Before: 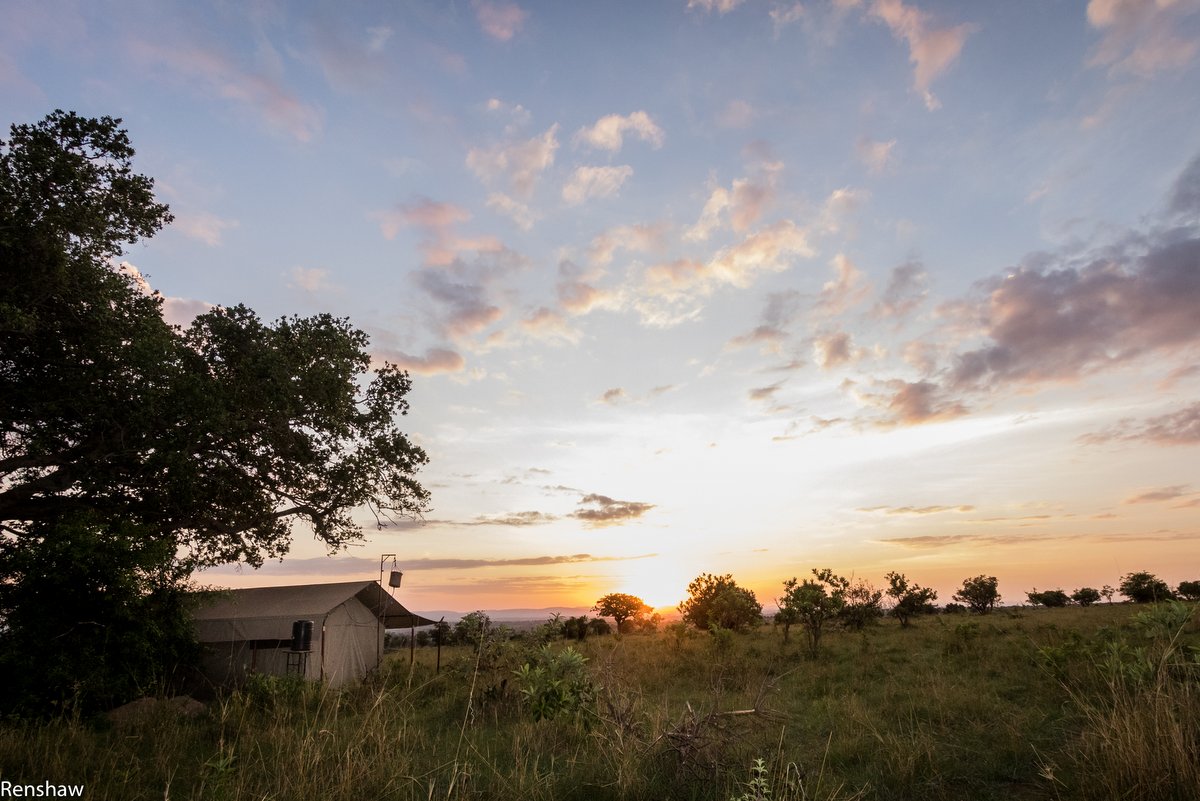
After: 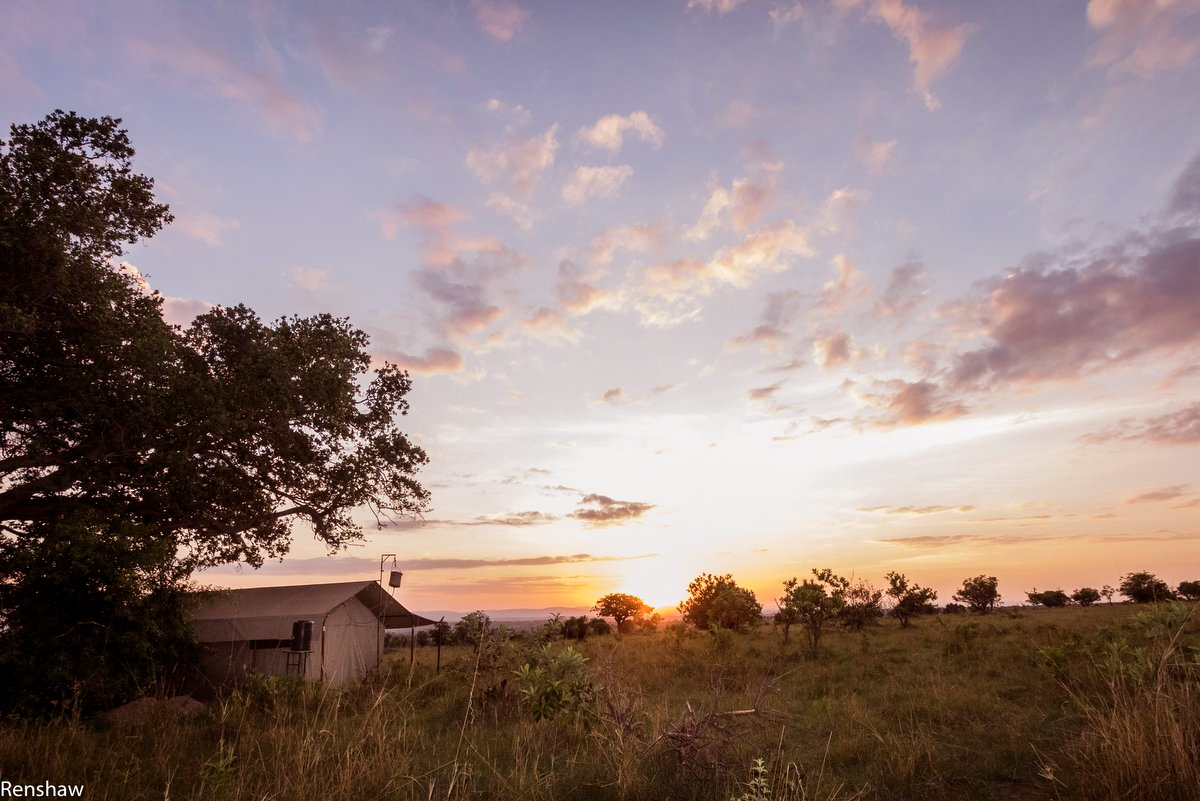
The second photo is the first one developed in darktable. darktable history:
rgb levels: mode RGB, independent channels, levels [[0, 0.474, 1], [0, 0.5, 1], [0, 0.5, 1]]
